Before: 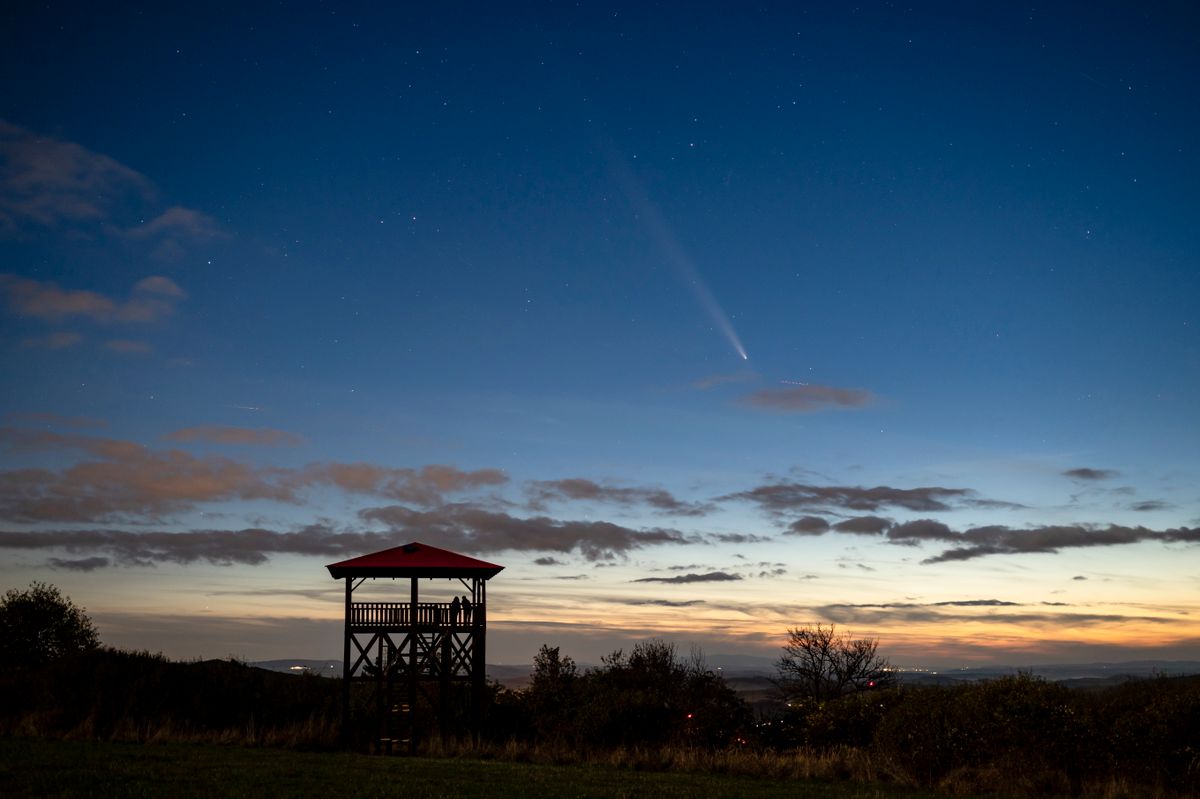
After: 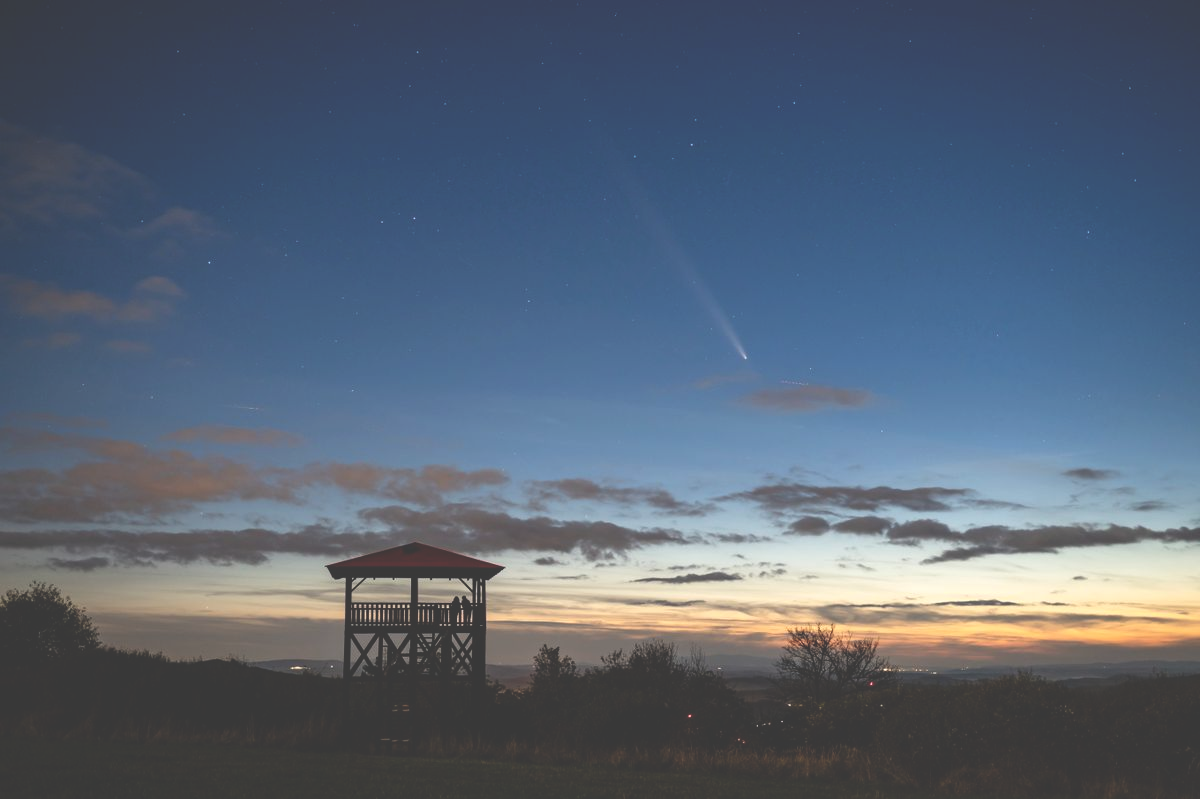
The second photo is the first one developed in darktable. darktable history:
exposure: black level correction -0.039, exposure 0.062 EV, compensate highlight preservation false
